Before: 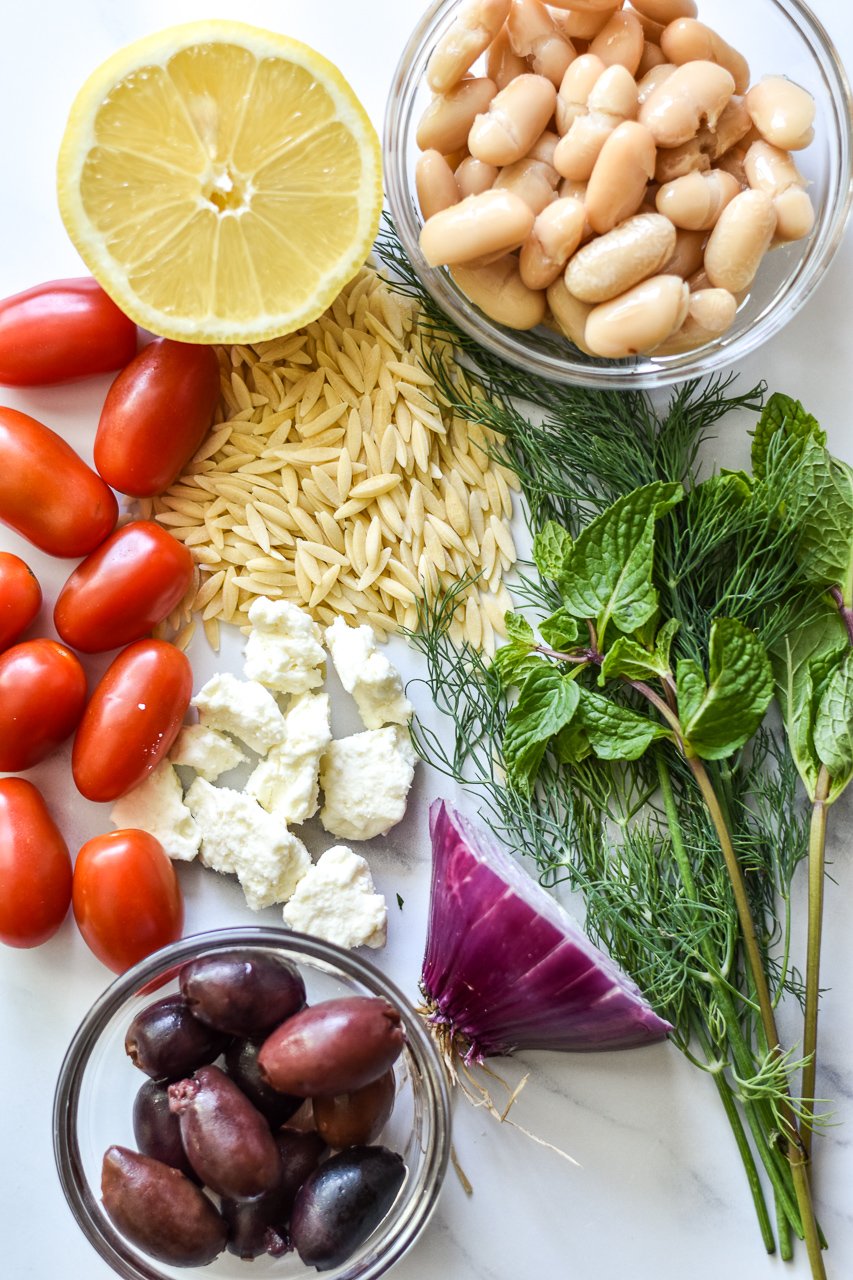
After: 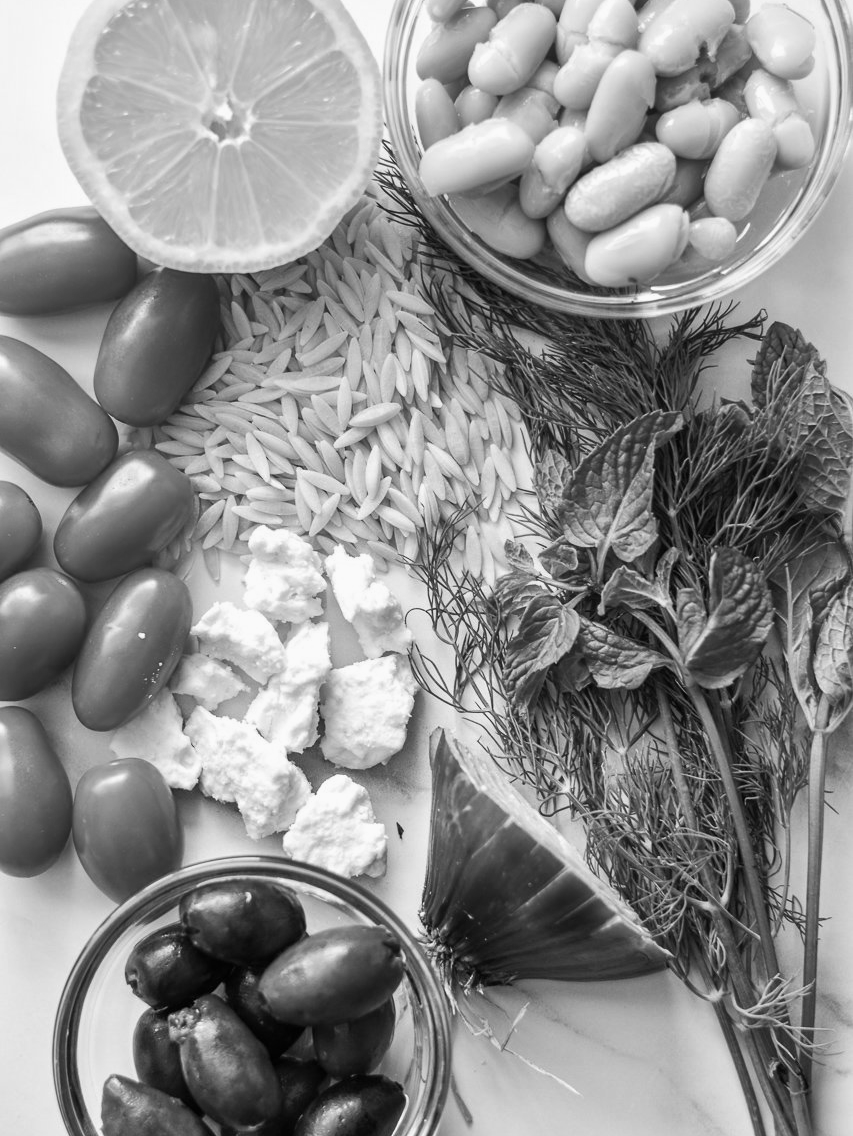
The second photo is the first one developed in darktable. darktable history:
color calibration: output gray [0.267, 0.423, 0.267, 0], illuminant same as pipeline (D50), adaptation none (bypass)
crop and rotate: top 5.609%, bottom 5.609%
tone equalizer: -7 EV 0.13 EV, smoothing diameter 25%, edges refinement/feathering 10, preserve details guided filter
